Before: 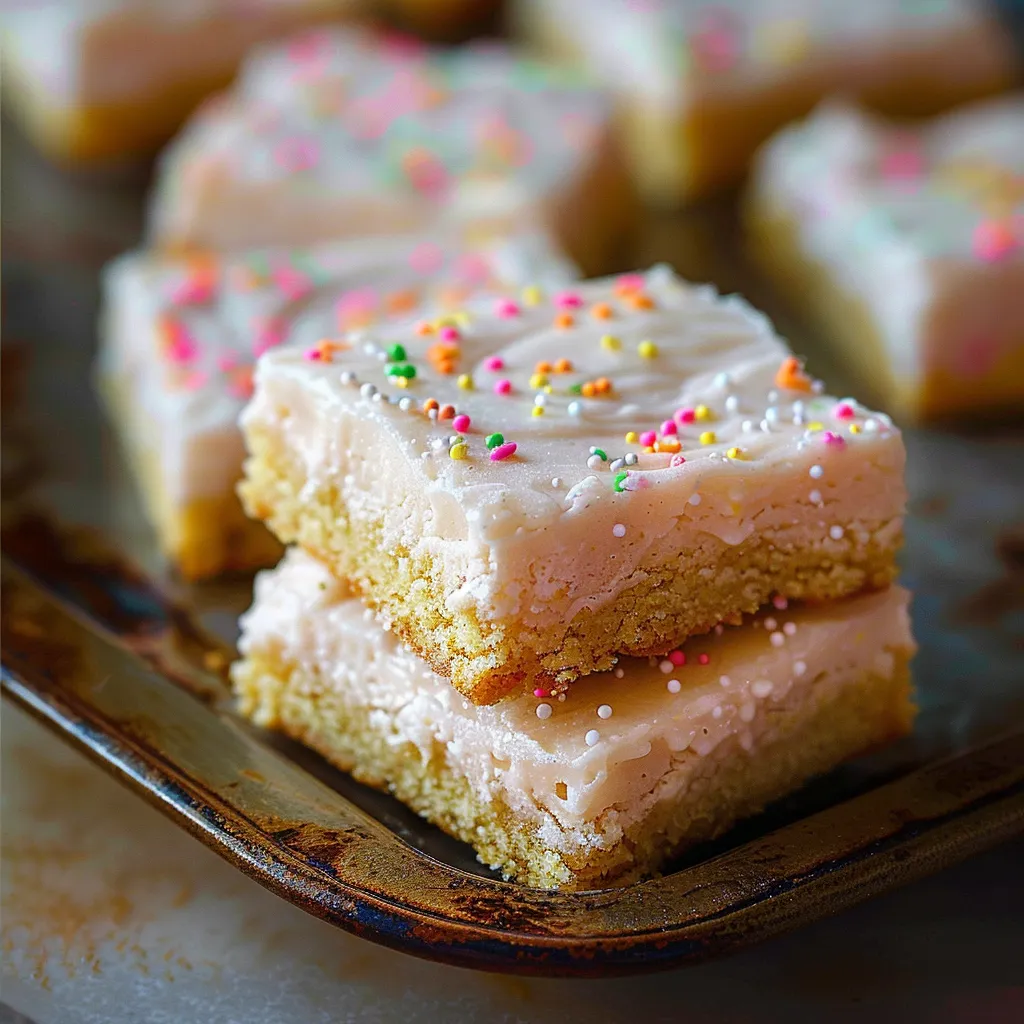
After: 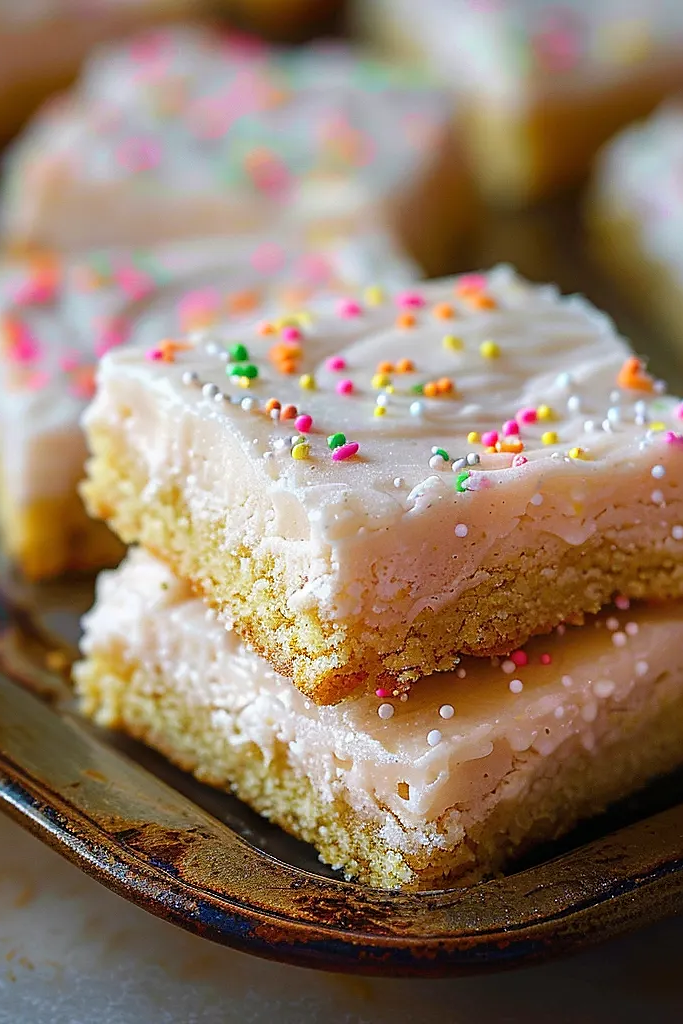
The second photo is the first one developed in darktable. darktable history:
crop and rotate: left 15.446%, right 17.836%
tone equalizer: on, module defaults
sharpen: radius 1, threshold 1
